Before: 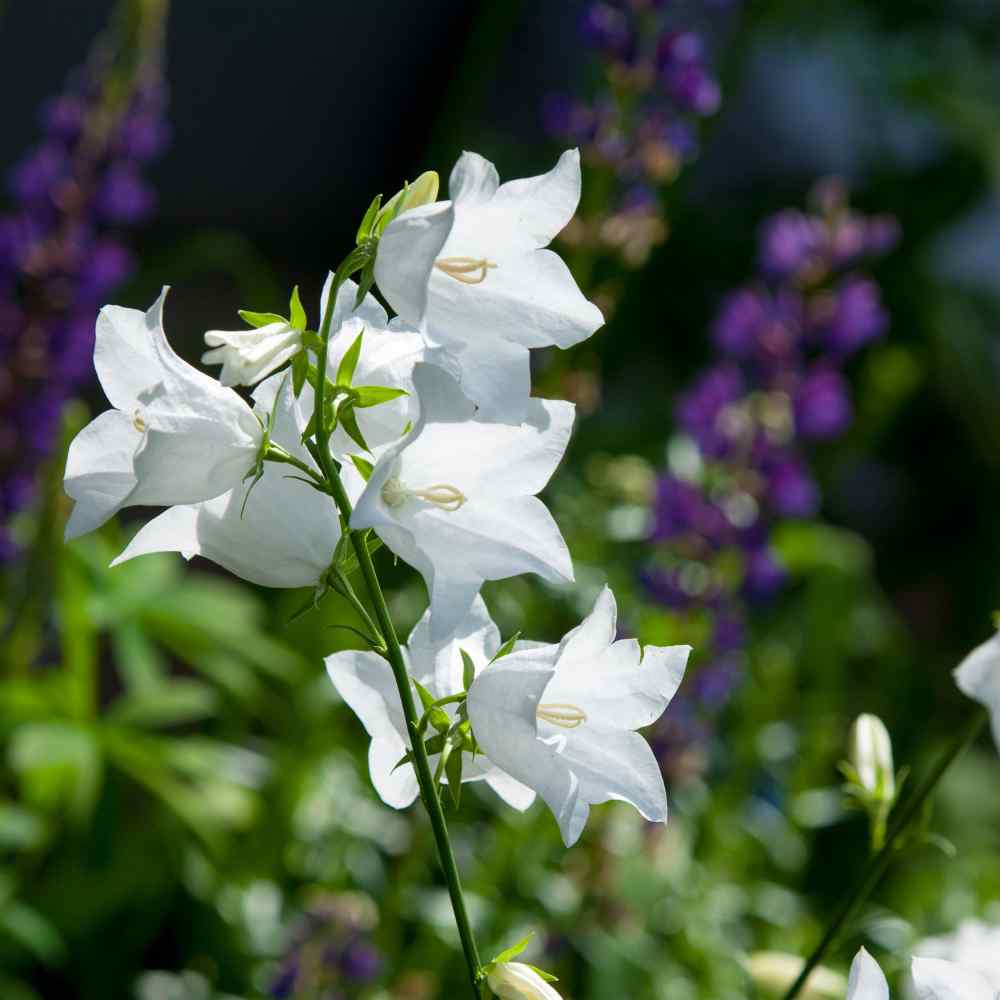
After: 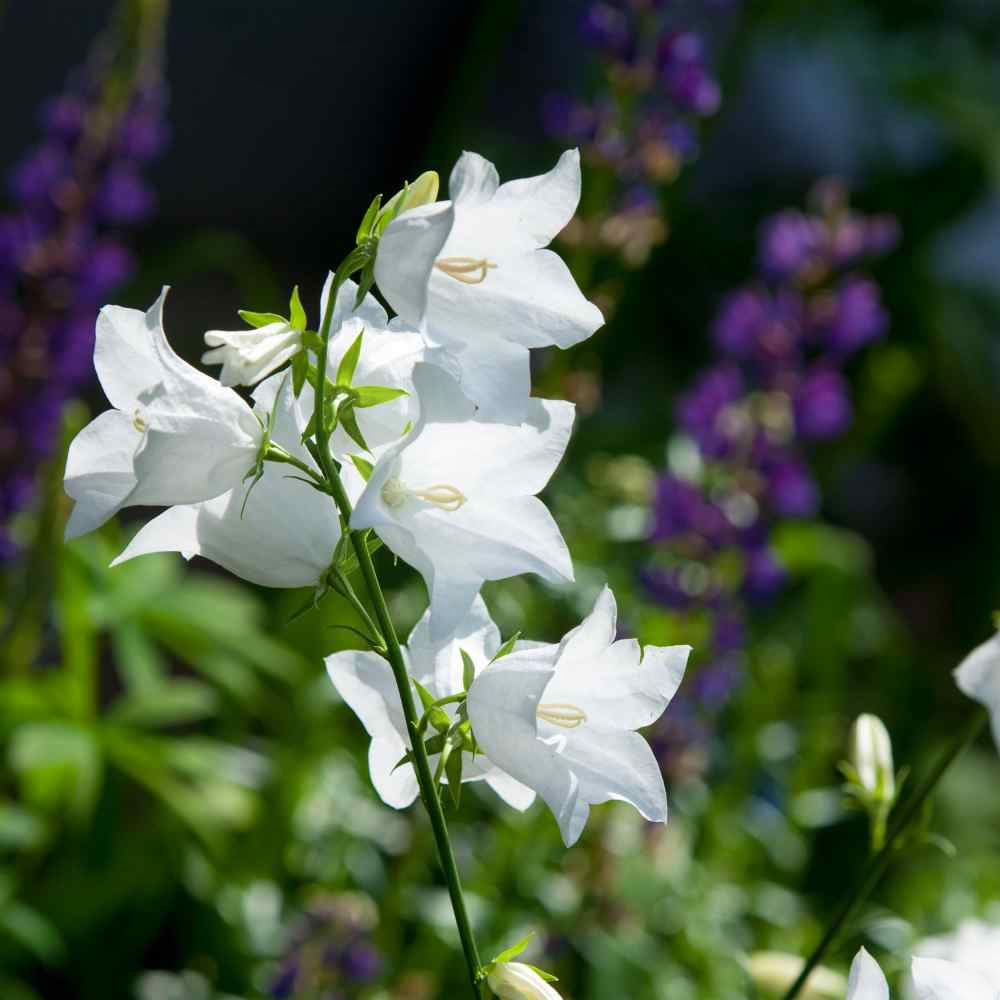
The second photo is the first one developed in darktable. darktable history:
shadows and highlights: shadows -20.82, highlights 98.91, soften with gaussian
